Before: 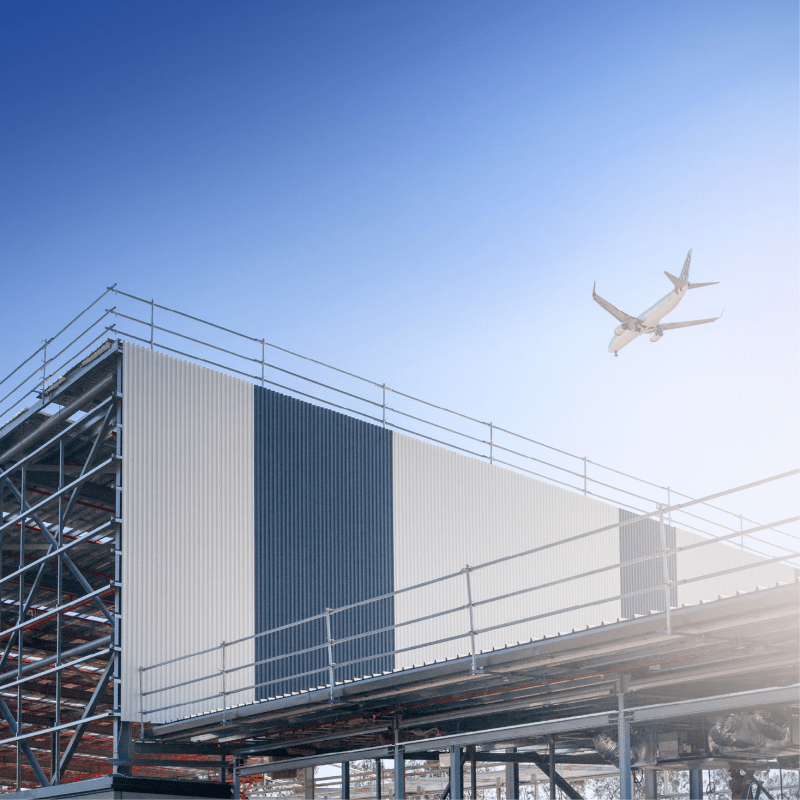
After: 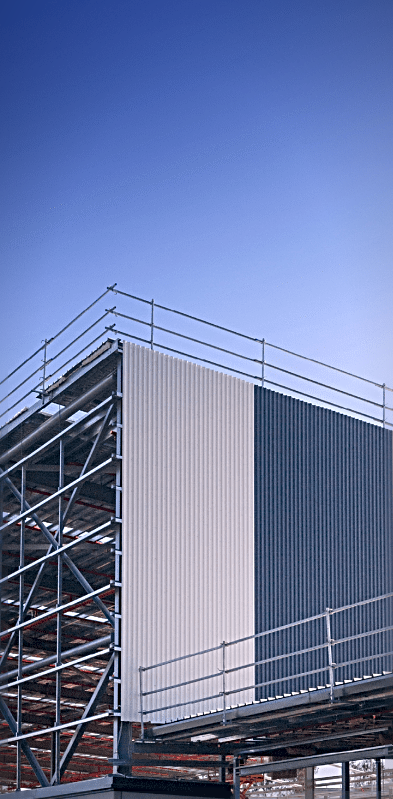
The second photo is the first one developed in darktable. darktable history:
crop and rotate: left 0%, top 0%, right 50.845%
vignetting: fall-off start 80.87%, fall-off radius 61.59%, brightness -0.384, saturation 0.007, center (0, 0.007), automatic ratio true, width/height ratio 1.418
sharpen: radius 3.025, amount 0.757
tone equalizer: on, module defaults
color correction: highlights a* 3.84, highlights b* 5.07
color calibration: illuminant as shot in camera, x 0.358, y 0.373, temperature 4628.91 K
